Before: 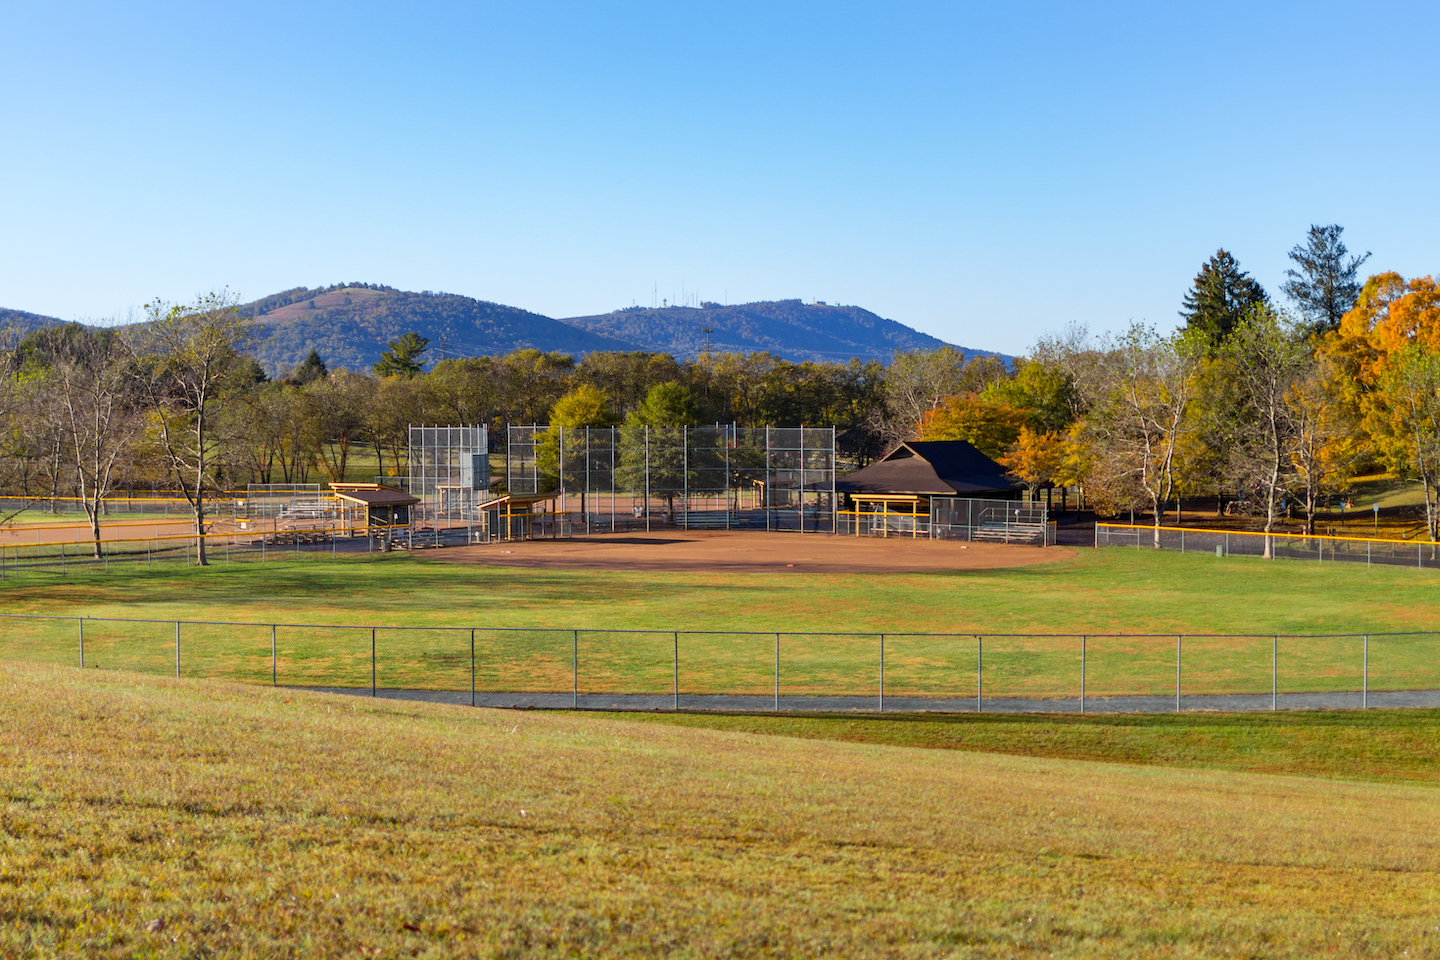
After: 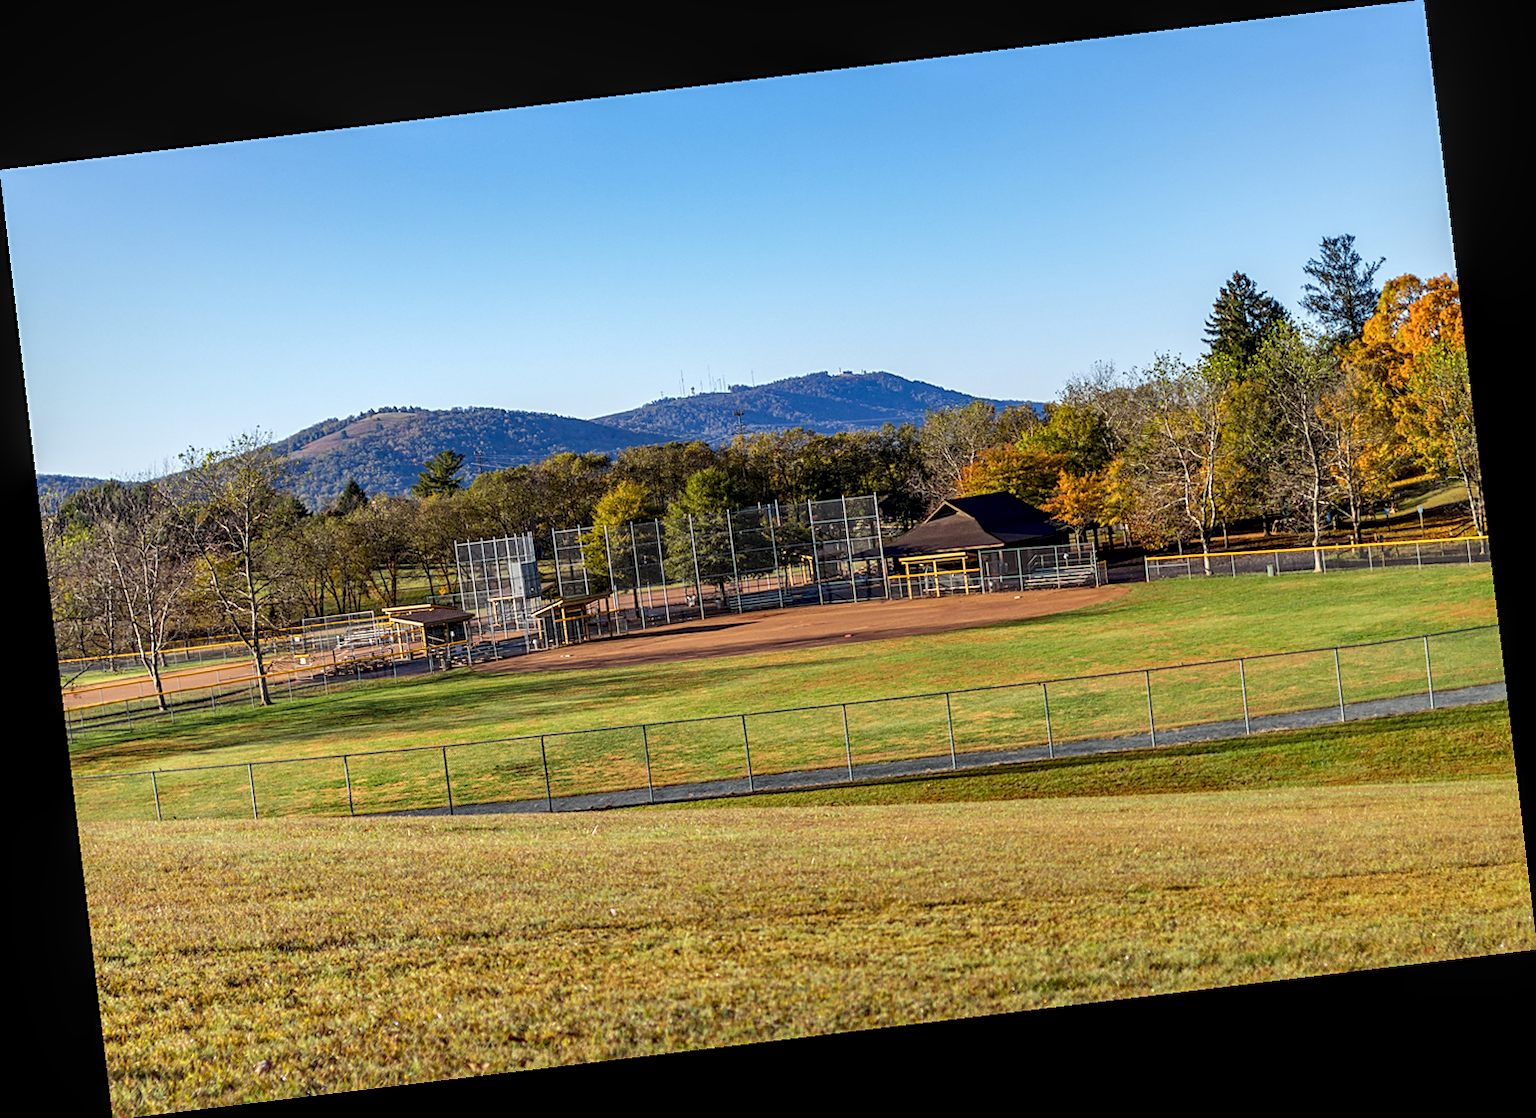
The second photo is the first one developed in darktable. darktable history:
rotate and perspective: rotation -6.83°, automatic cropping off
local contrast: detail 142%
sharpen: on, module defaults
